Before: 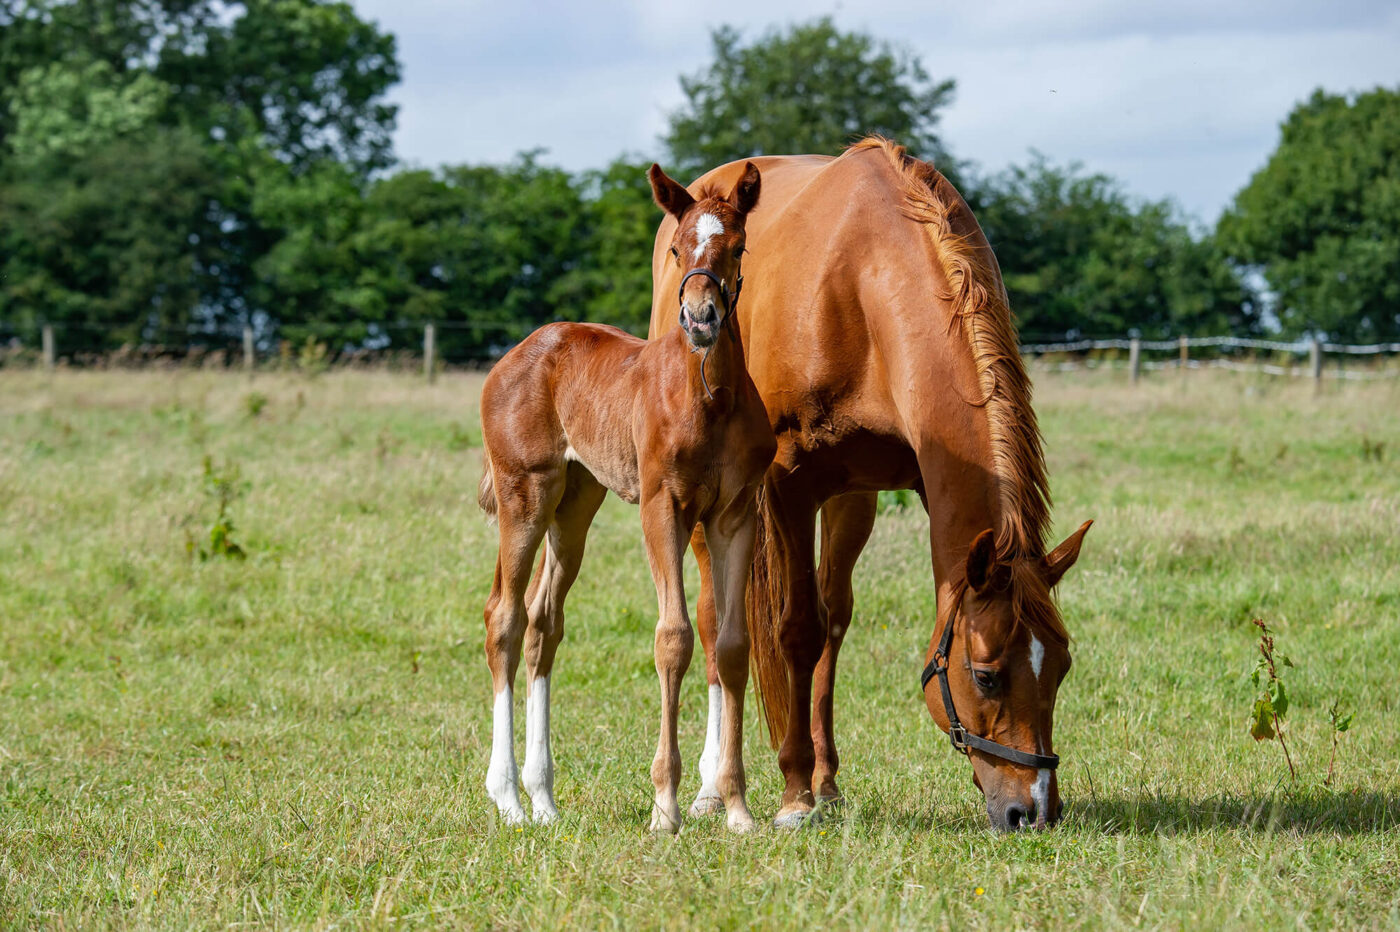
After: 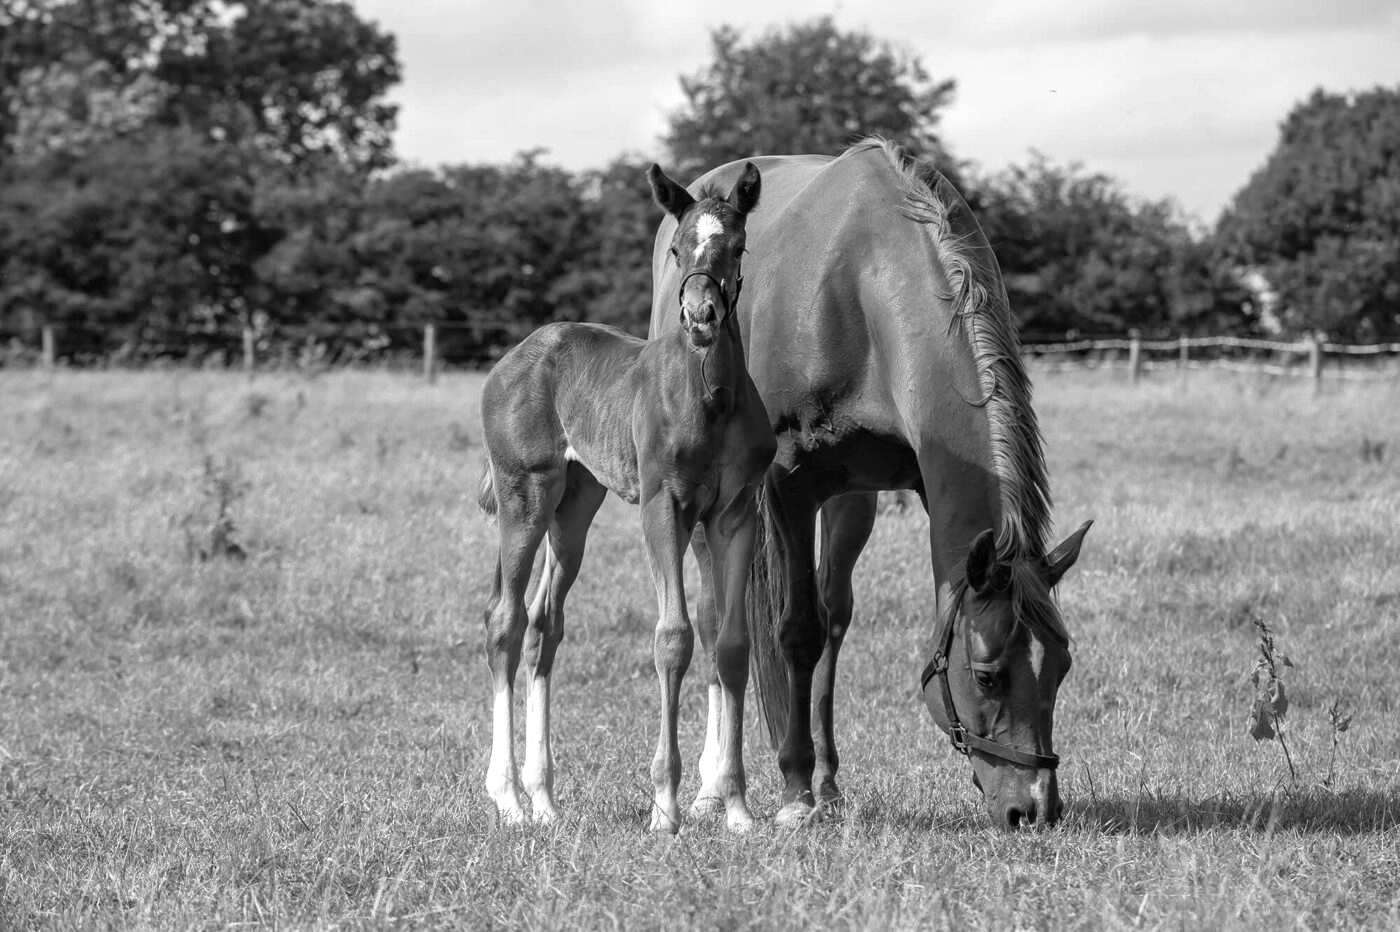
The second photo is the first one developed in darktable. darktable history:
monochrome: a 0, b 0, size 0.5, highlights 0.57
exposure: exposure 0.375 EV, compensate highlight preservation false
